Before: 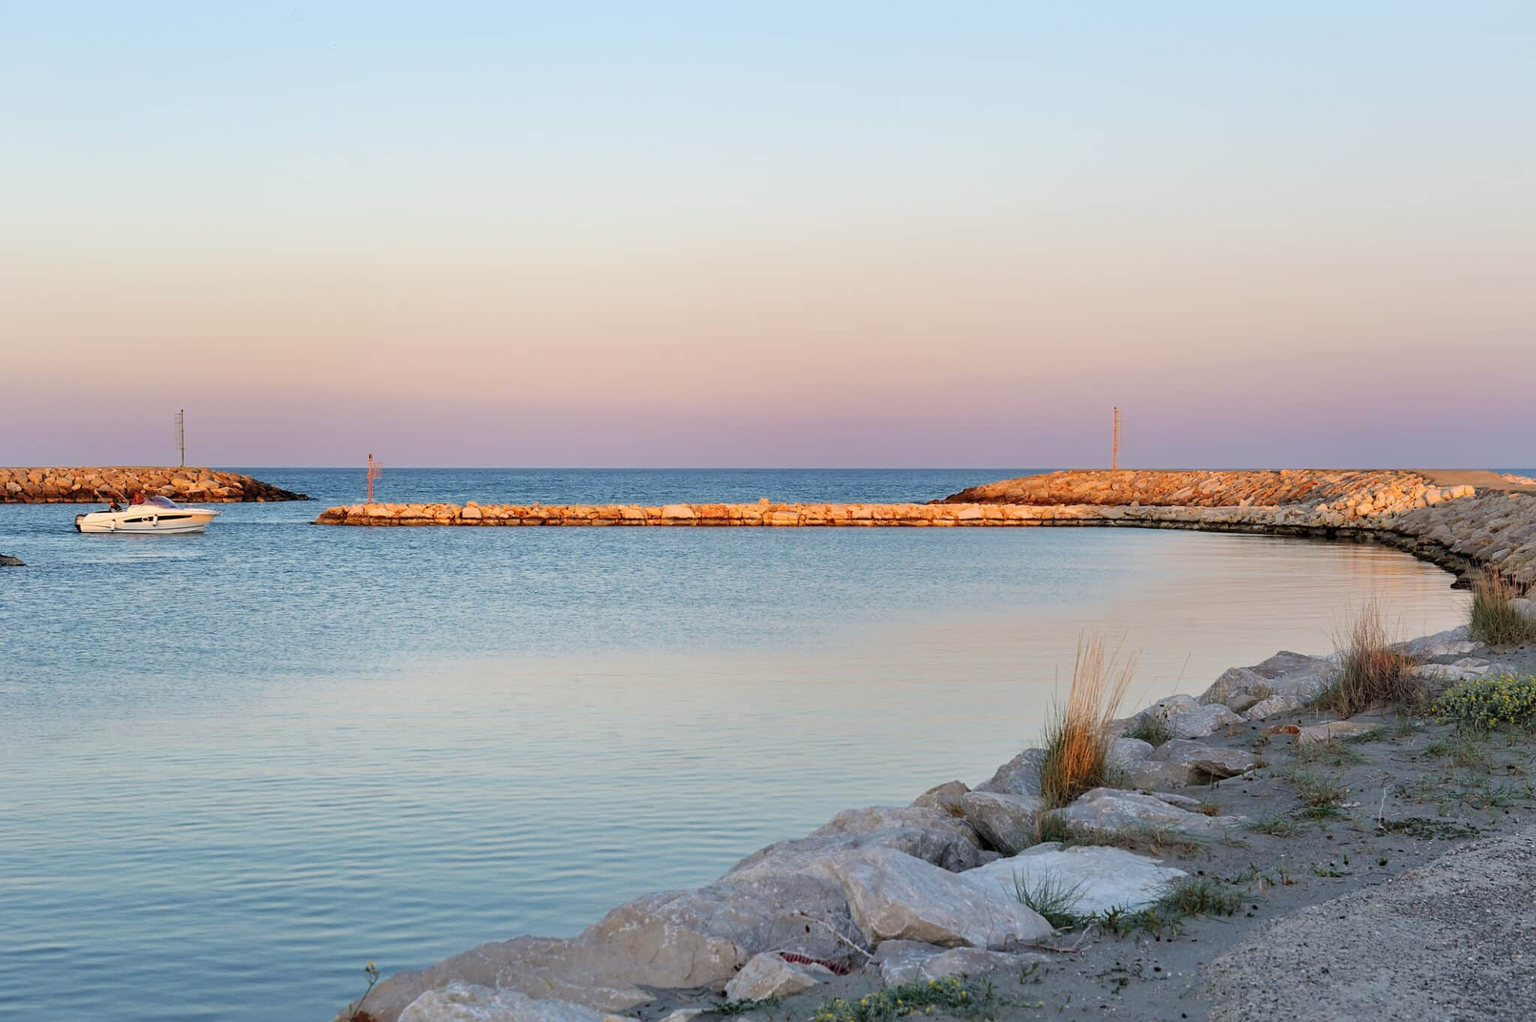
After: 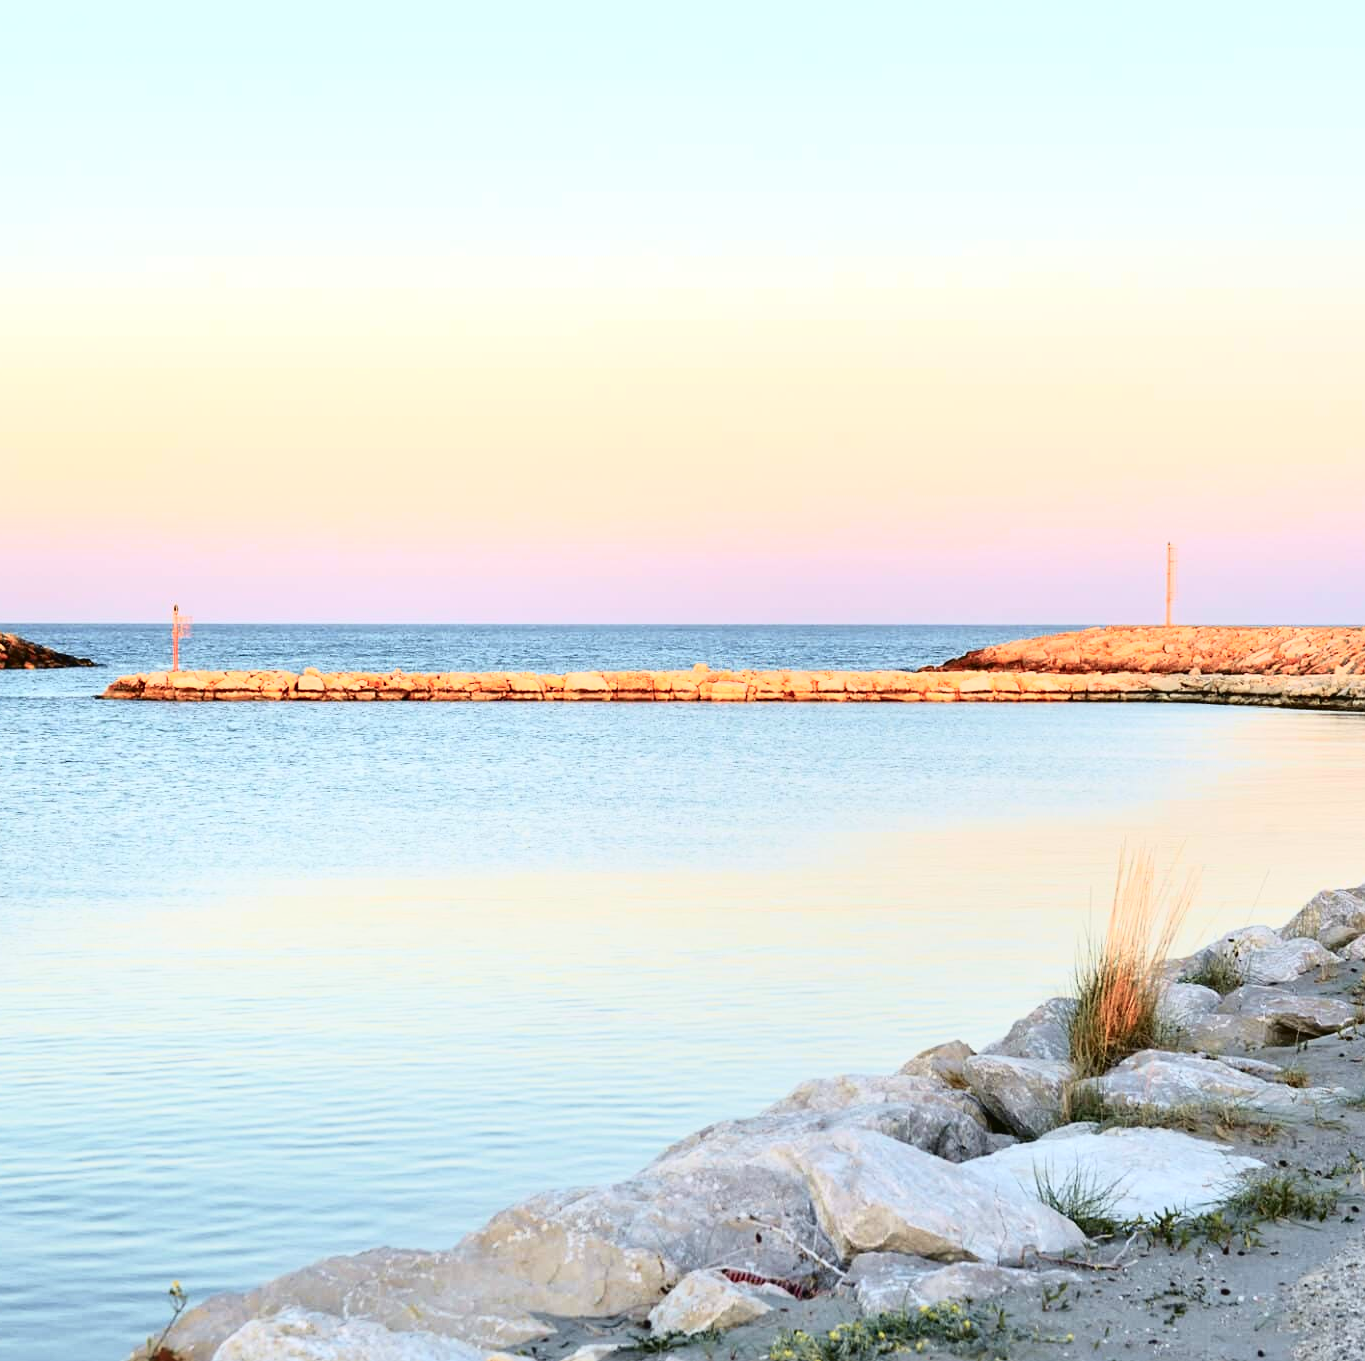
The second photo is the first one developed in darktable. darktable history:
exposure: exposure 0.6 EV, compensate highlight preservation false
crop and rotate: left 15.546%, right 17.787%
tone curve: curves: ch0 [(0, 0.023) (0.087, 0.065) (0.184, 0.168) (0.45, 0.54) (0.57, 0.683) (0.706, 0.841) (0.877, 0.948) (1, 0.984)]; ch1 [(0, 0) (0.388, 0.369) (0.447, 0.447) (0.505, 0.5) (0.534, 0.535) (0.563, 0.563) (0.579, 0.59) (0.644, 0.663) (1, 1)]; ch2 [(0, 0) (0.301, 0.259) (0.385, 0.395) (0.492, 0.496) (0.518, 0.537) (0.583, 0.605) (0.673, 0.667) (1, 1)], color space Lab, independent channels, preserve colors none
